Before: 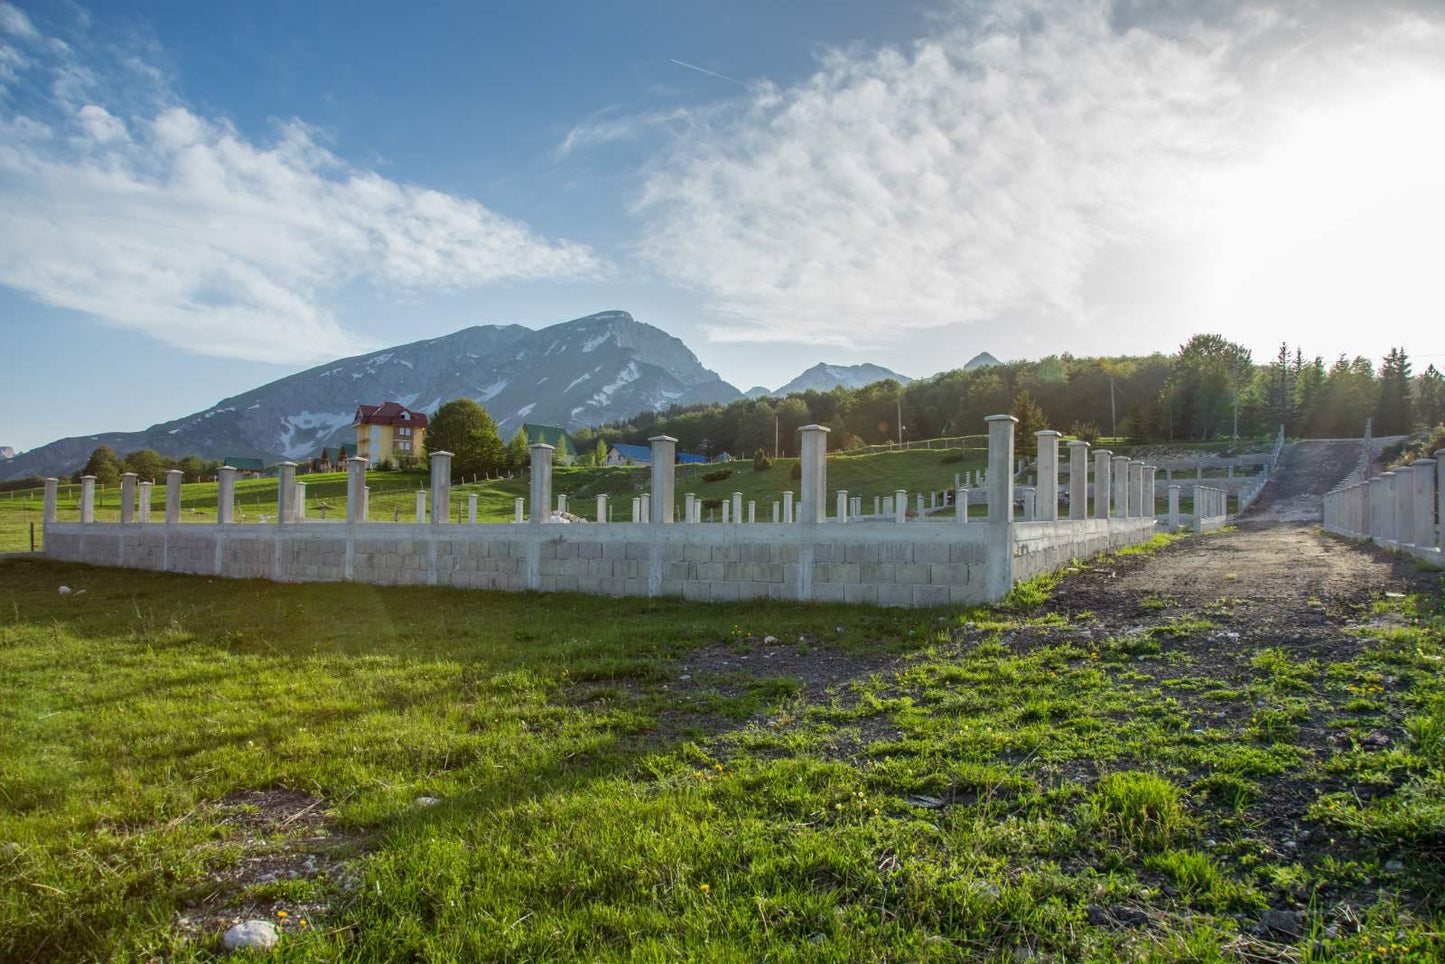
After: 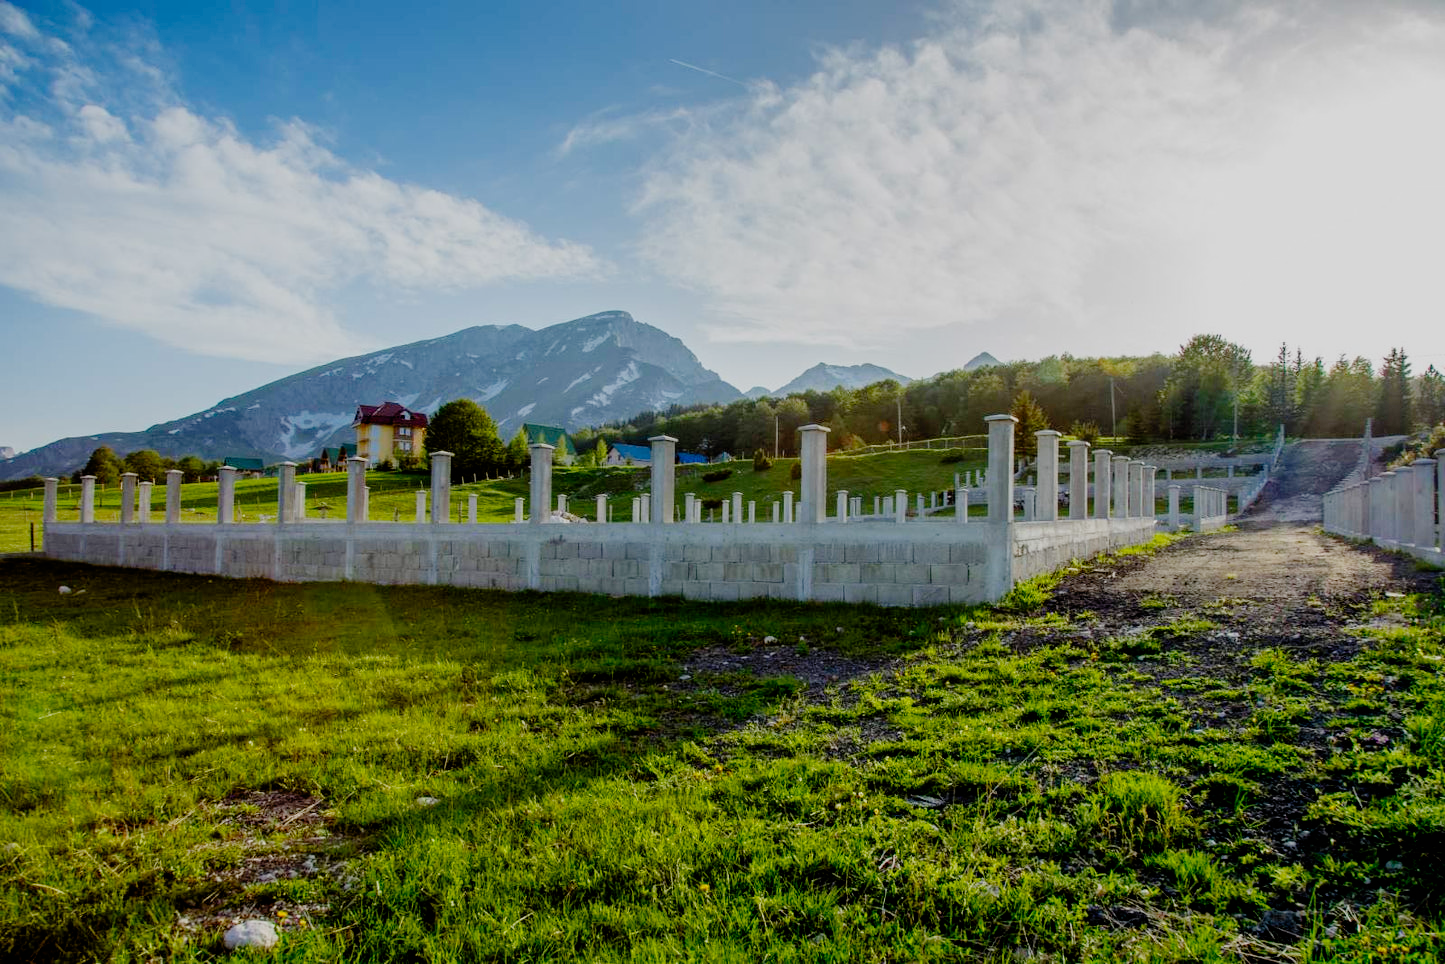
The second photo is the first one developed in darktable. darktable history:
filmic rgb: black relative exposure -4.39 EV, white relative exposure 5.04 EV, threshold 3.02 EV, hardness 2.2, latitude 39.77%, contrast 1.147, highlights saturation mix 10.27%, shadows ↔ highlights balance 0.858%, preserve chrominance no, color science v4 (2020), type of noise poissonian, enable highlight reconstruction true
